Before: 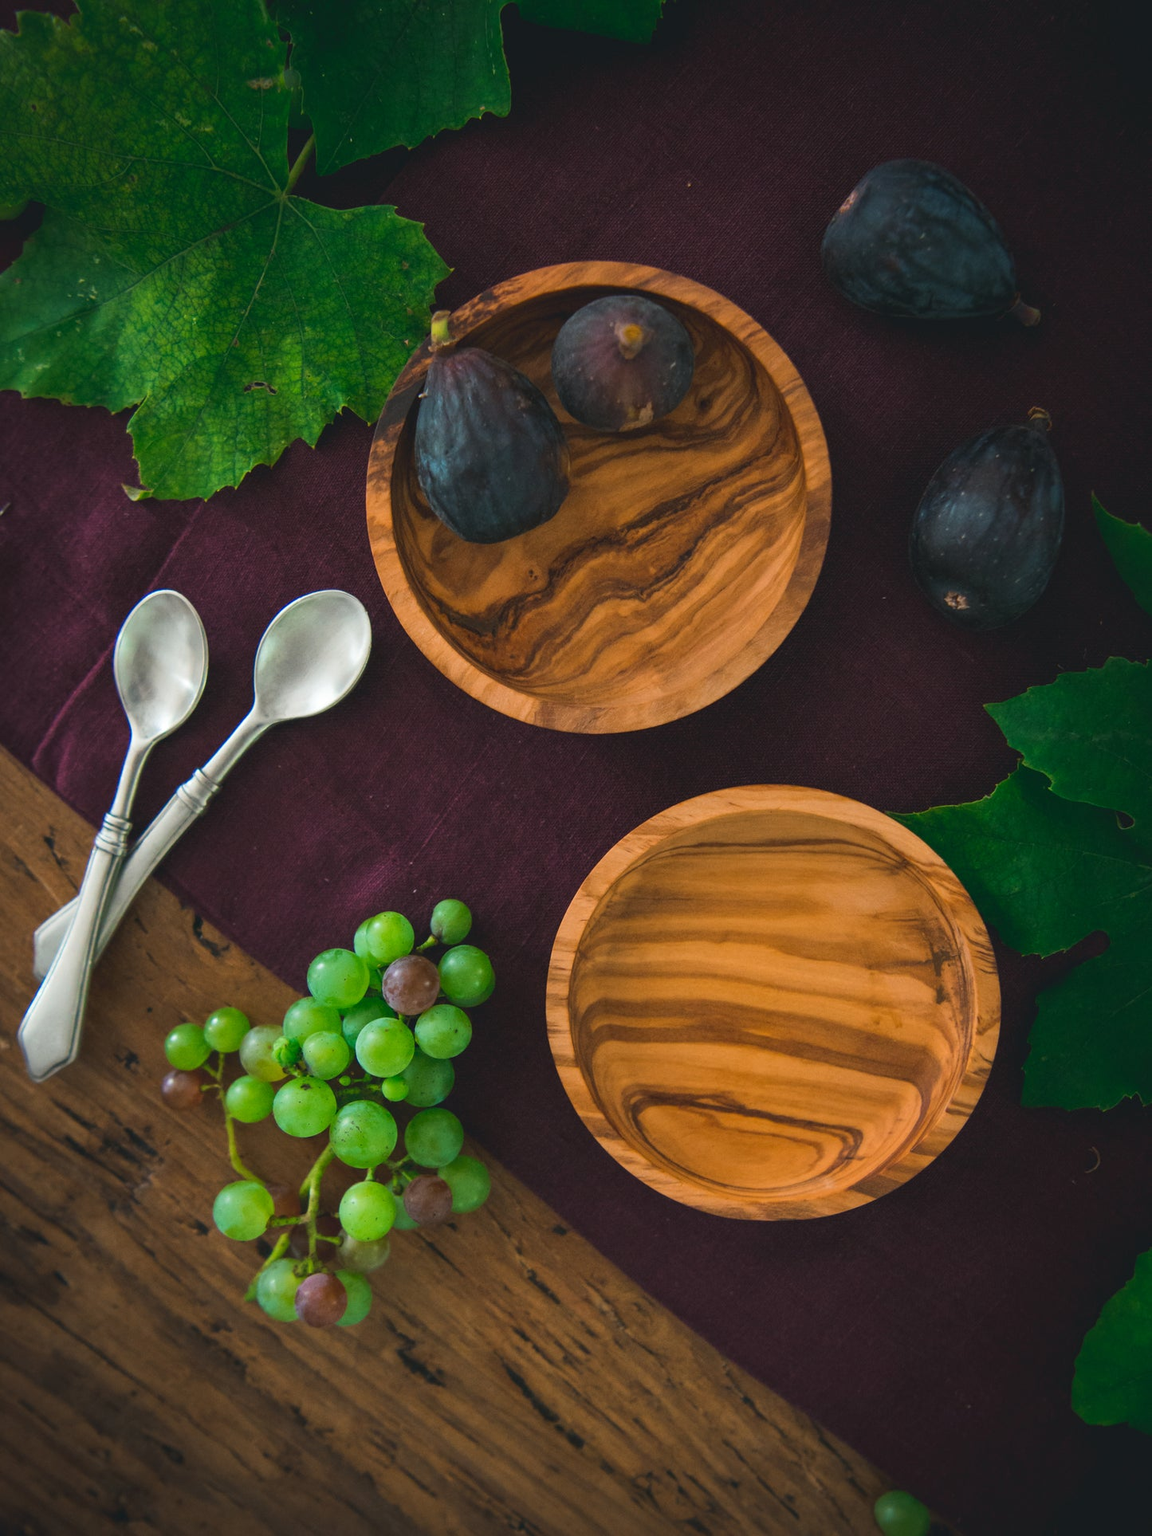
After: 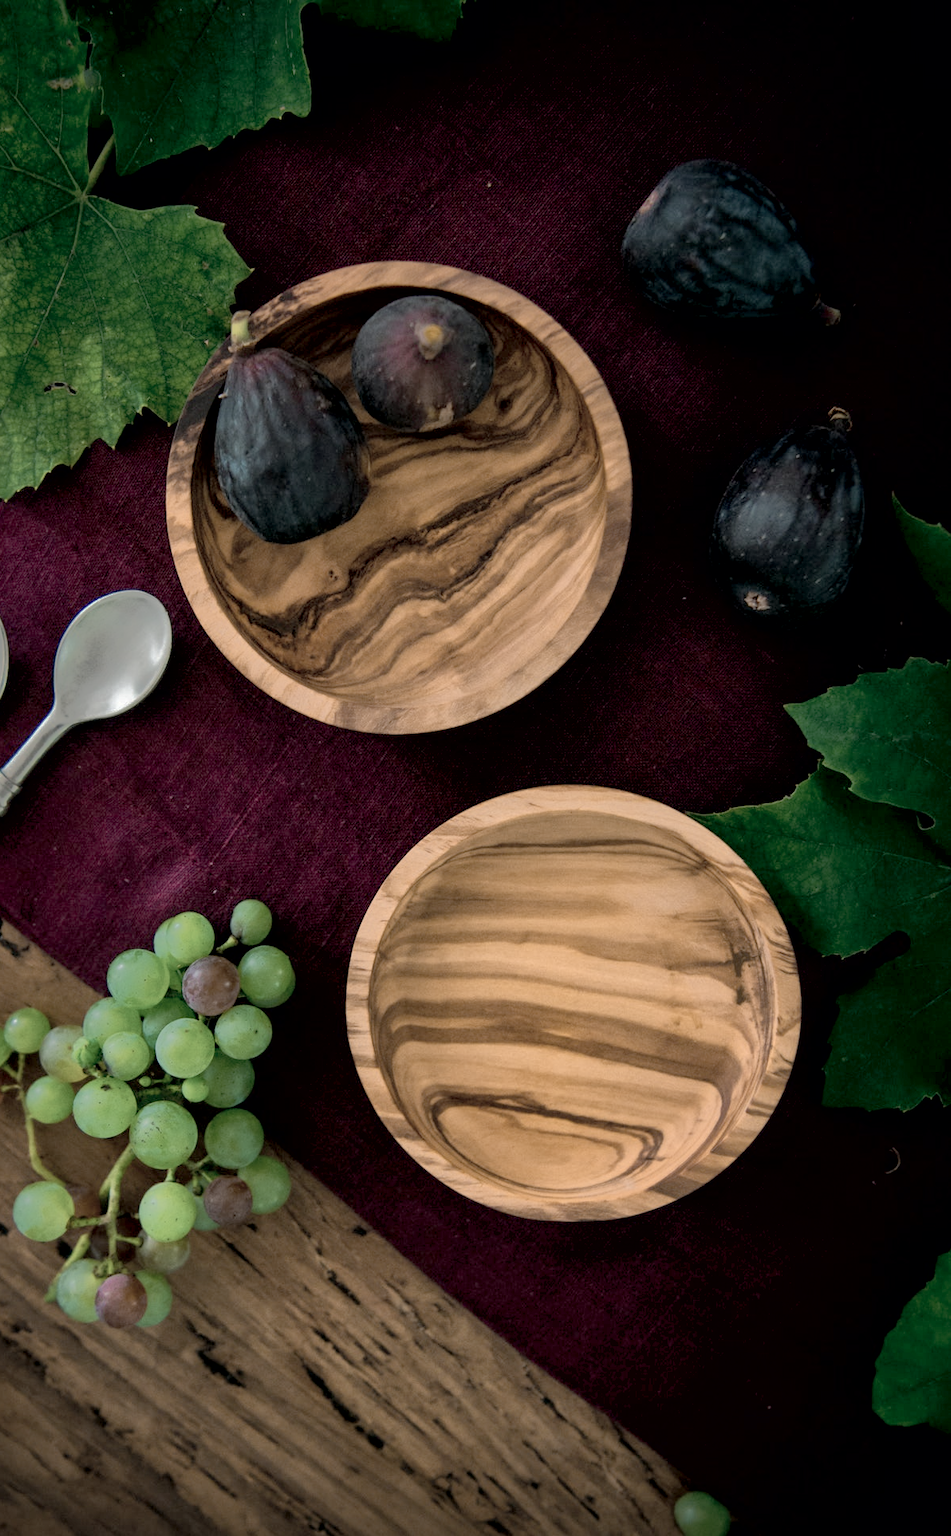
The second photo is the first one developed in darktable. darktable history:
exposure: black level correction 0.017, exposure -0.009 EV, compensate highlight preservation false
color zones: curves: ch0 [(0, 0.6) (0.129, 0.585) (0.193, 0.596) (0.429, 0.5) (0.571, 0.5) (0.714, 0.5) (0.857, 0.5) (1, 0.6)]; ch1 [(0, 0.453) (0.112, 0.245) (0.213, 0.252) (0.429, 0.233) (0.571, 0.231) (0.683, 0.242) (0.857, 0.296) (1, 0.453)]
crop: left 17.418%, bottom 0.037%
shadows and highlights: shadows 38.25, highlights -74.29
